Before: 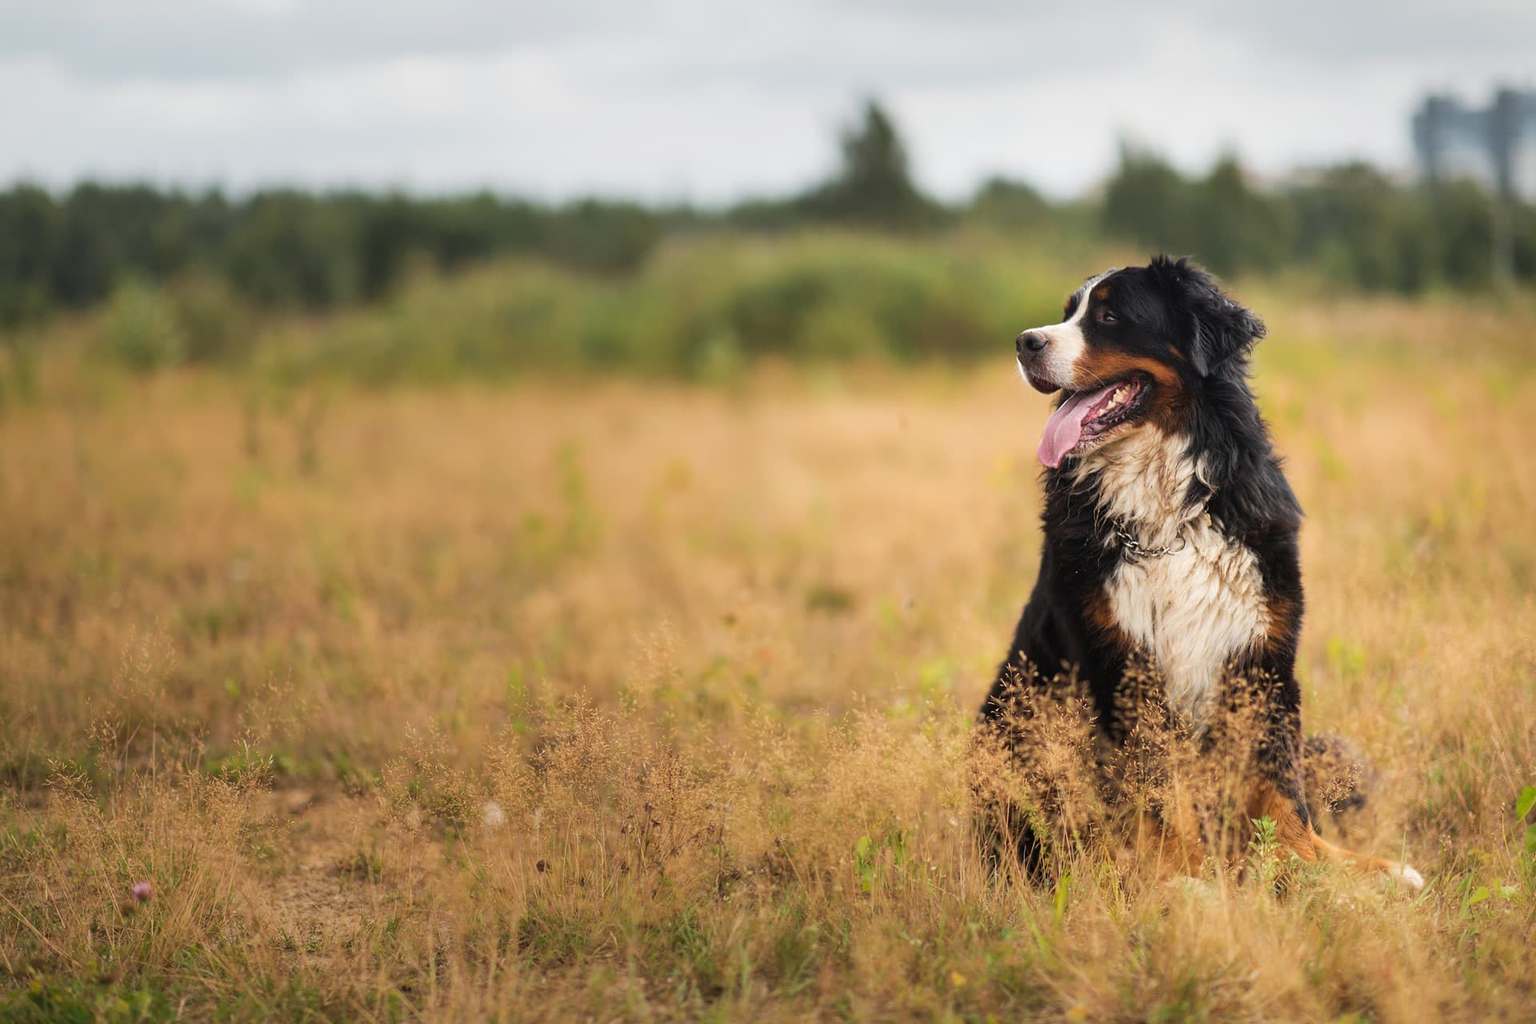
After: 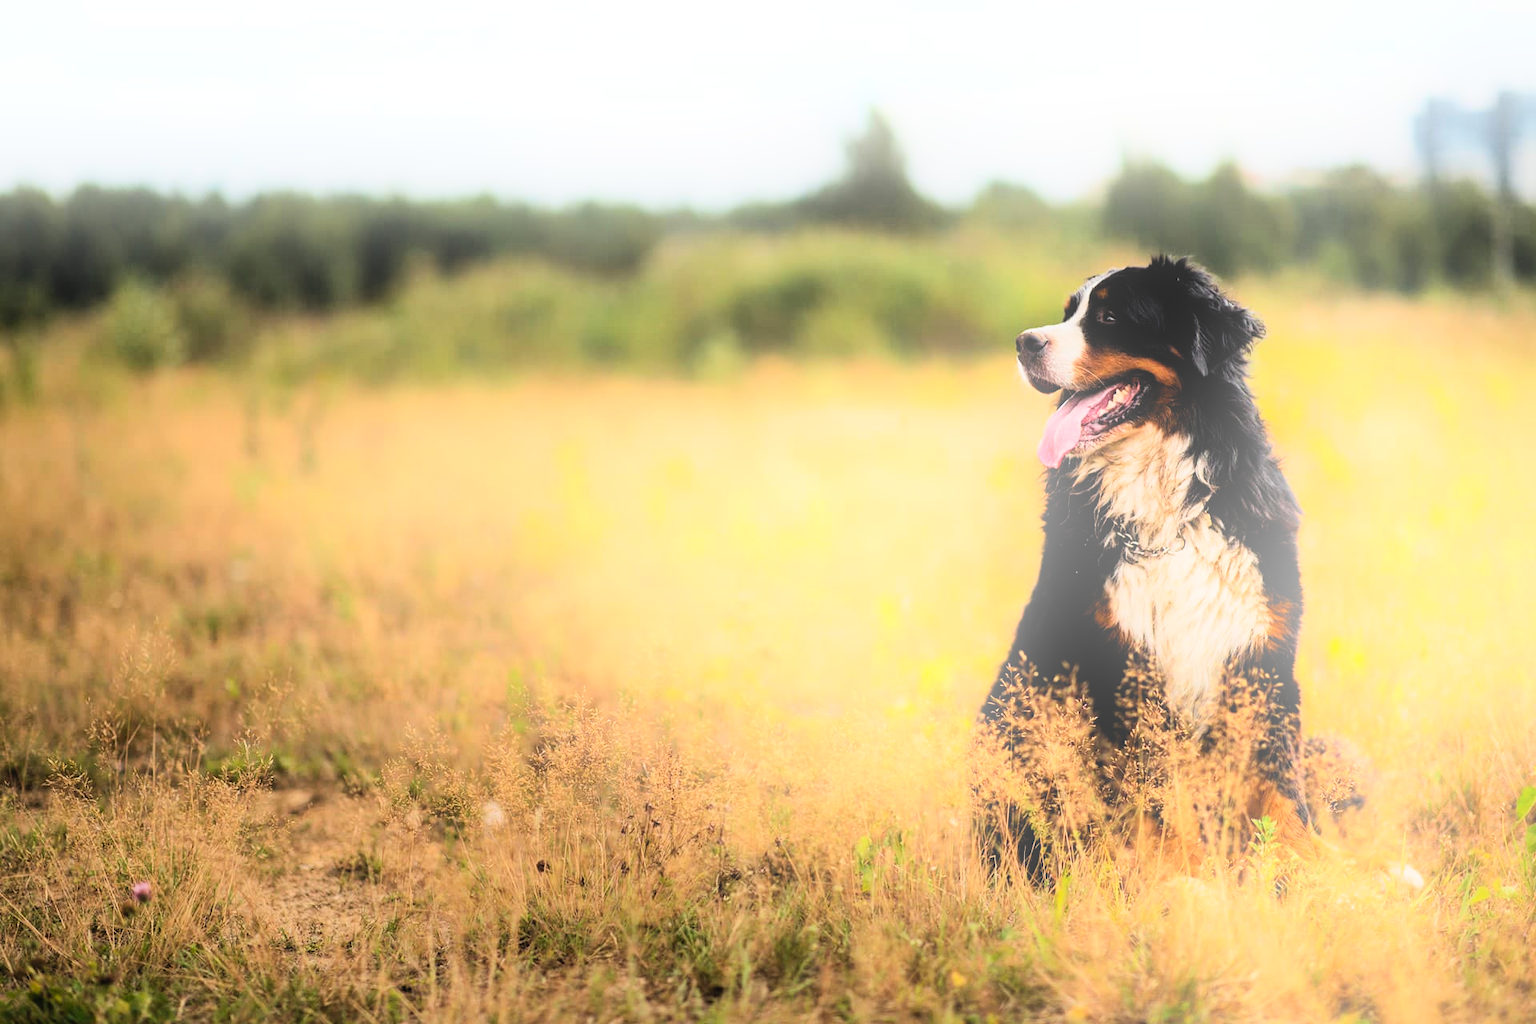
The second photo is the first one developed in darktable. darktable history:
filmic rgb: black relative exposure -5 EV, hardness 2.88, contrast 1.4, highlights saturation mix -30%
bloom: on, module defaults
contrast brightness saturation: contrast 0.2, brightness 0.16, saturation 0.22
